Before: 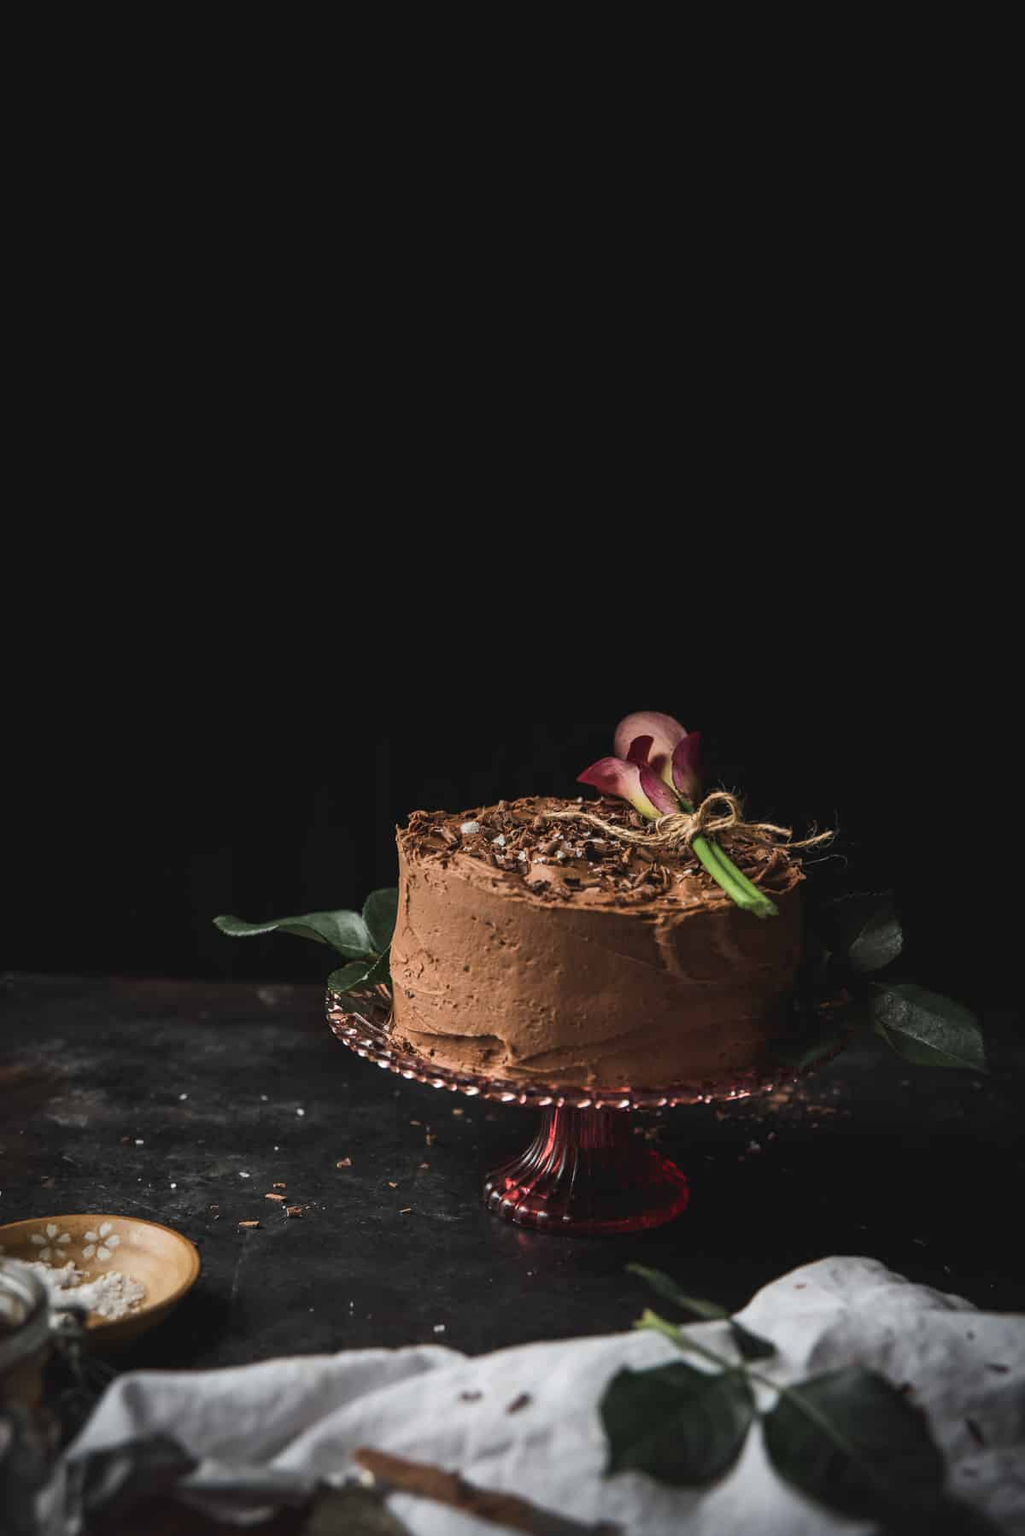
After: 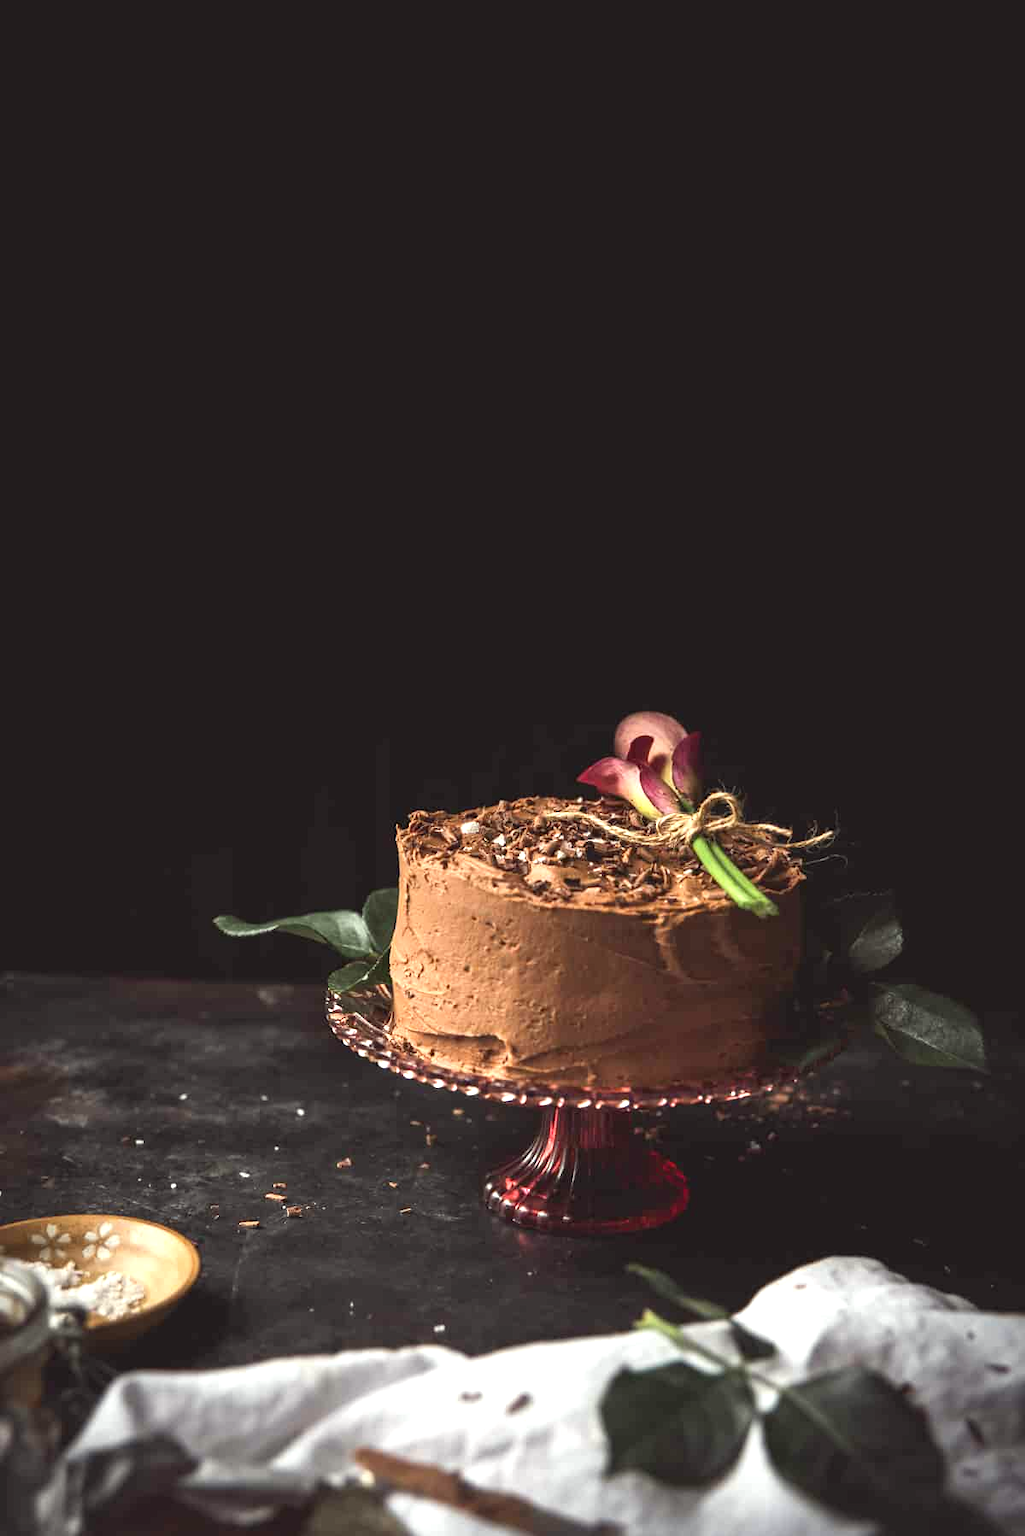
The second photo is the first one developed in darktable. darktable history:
exposure: black level correction 0, exposure 1 EV, compensate highlight preservation false
color correction: highlights a* -1.15, highlights b* 4.46, shadows a* 3.62
